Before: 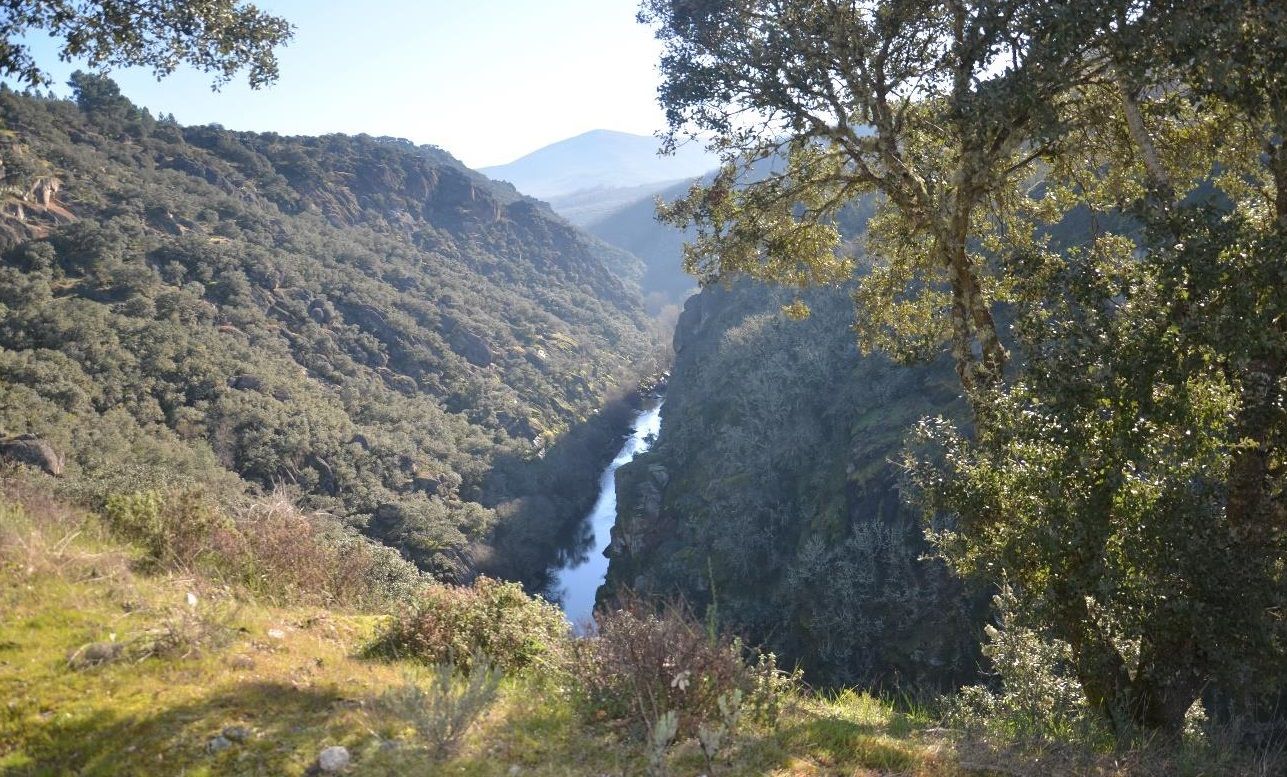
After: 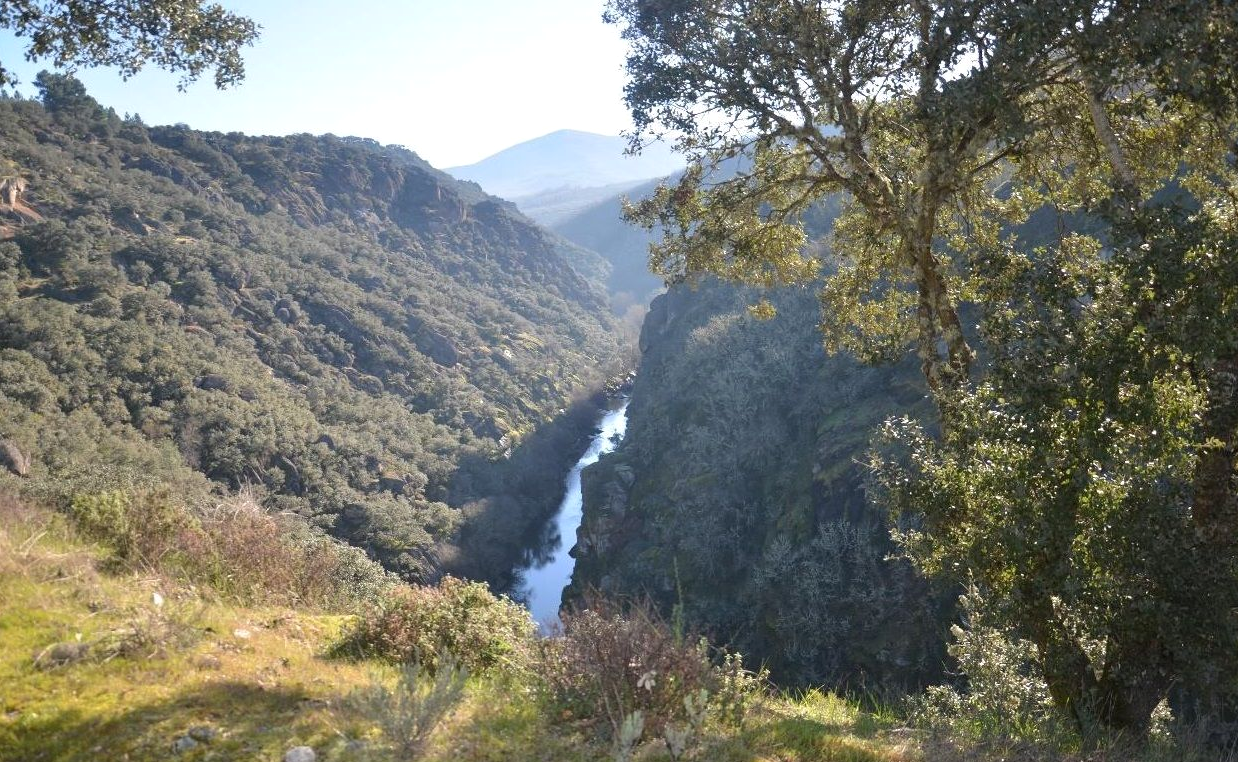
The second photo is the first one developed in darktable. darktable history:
levels: levels [0, 0.492, 0.984]
crop and rotate: left 2.688%, right 1.062%, bottom 1.847%
